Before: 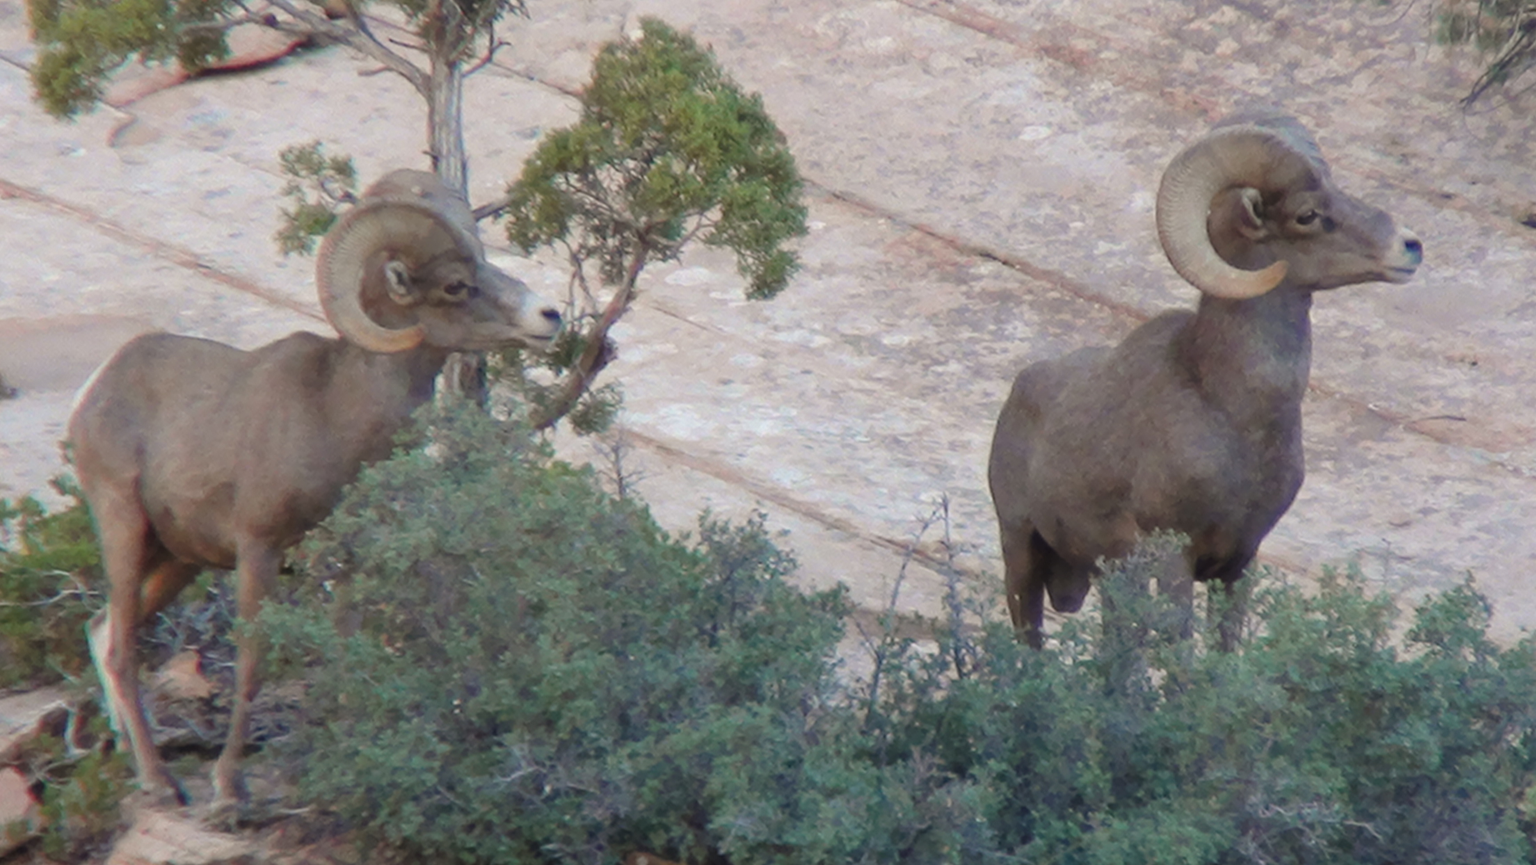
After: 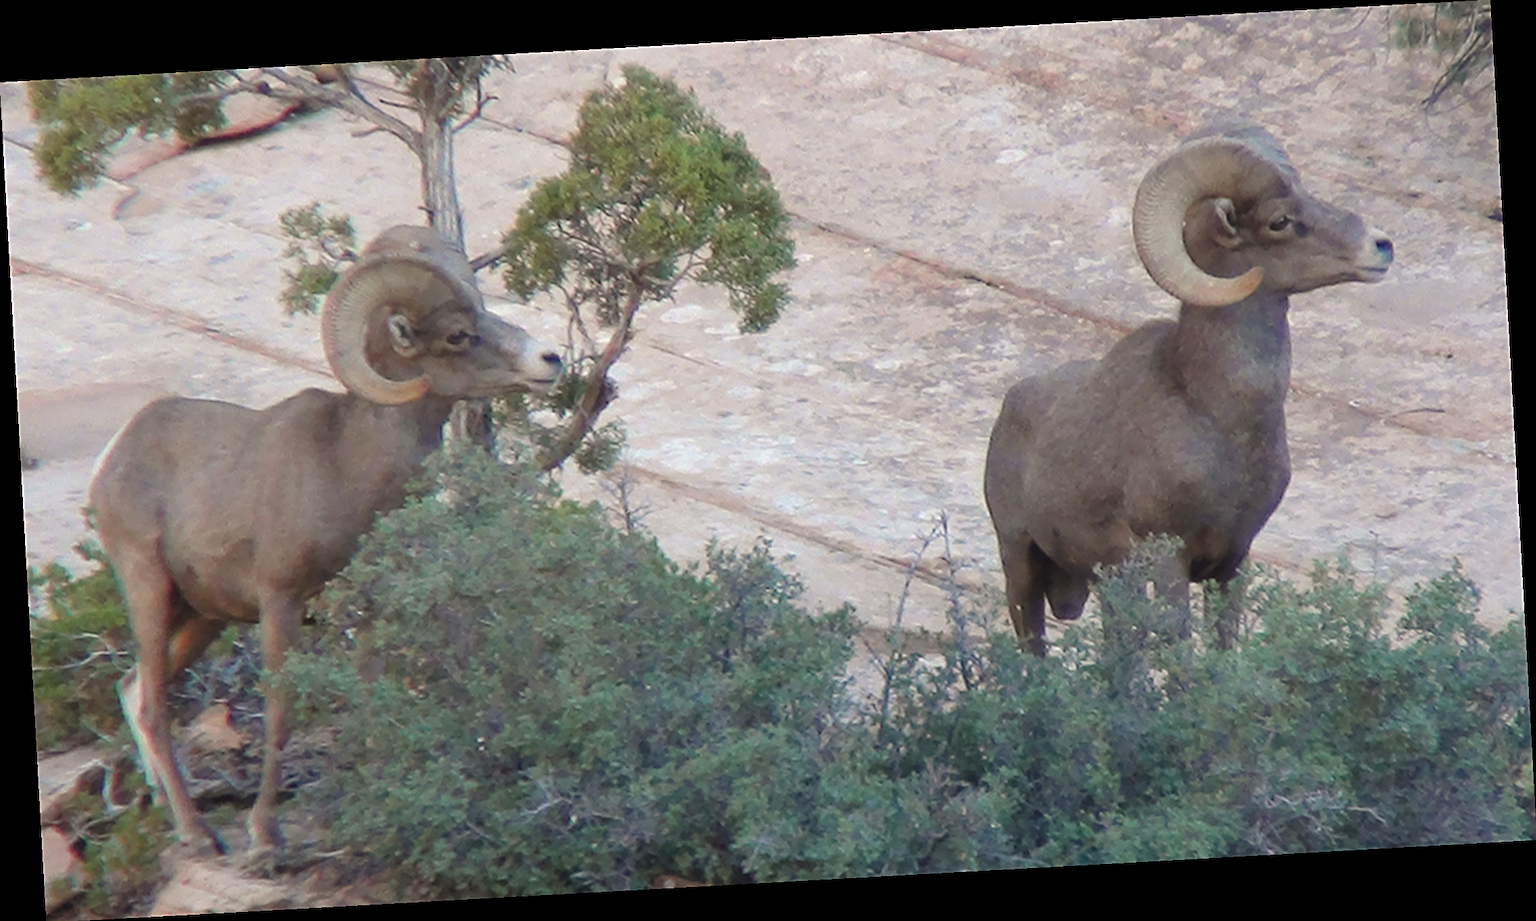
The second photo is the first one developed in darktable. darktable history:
exposure: exposure 0.128 EV, compensate highlight preservation false
rotate and perspective: rotation -3.18°, automatic cropping off
tone equalizer: on, module defaults
sharpen: amount 0.75
base curve: exposure shift 0, preserve colors none
